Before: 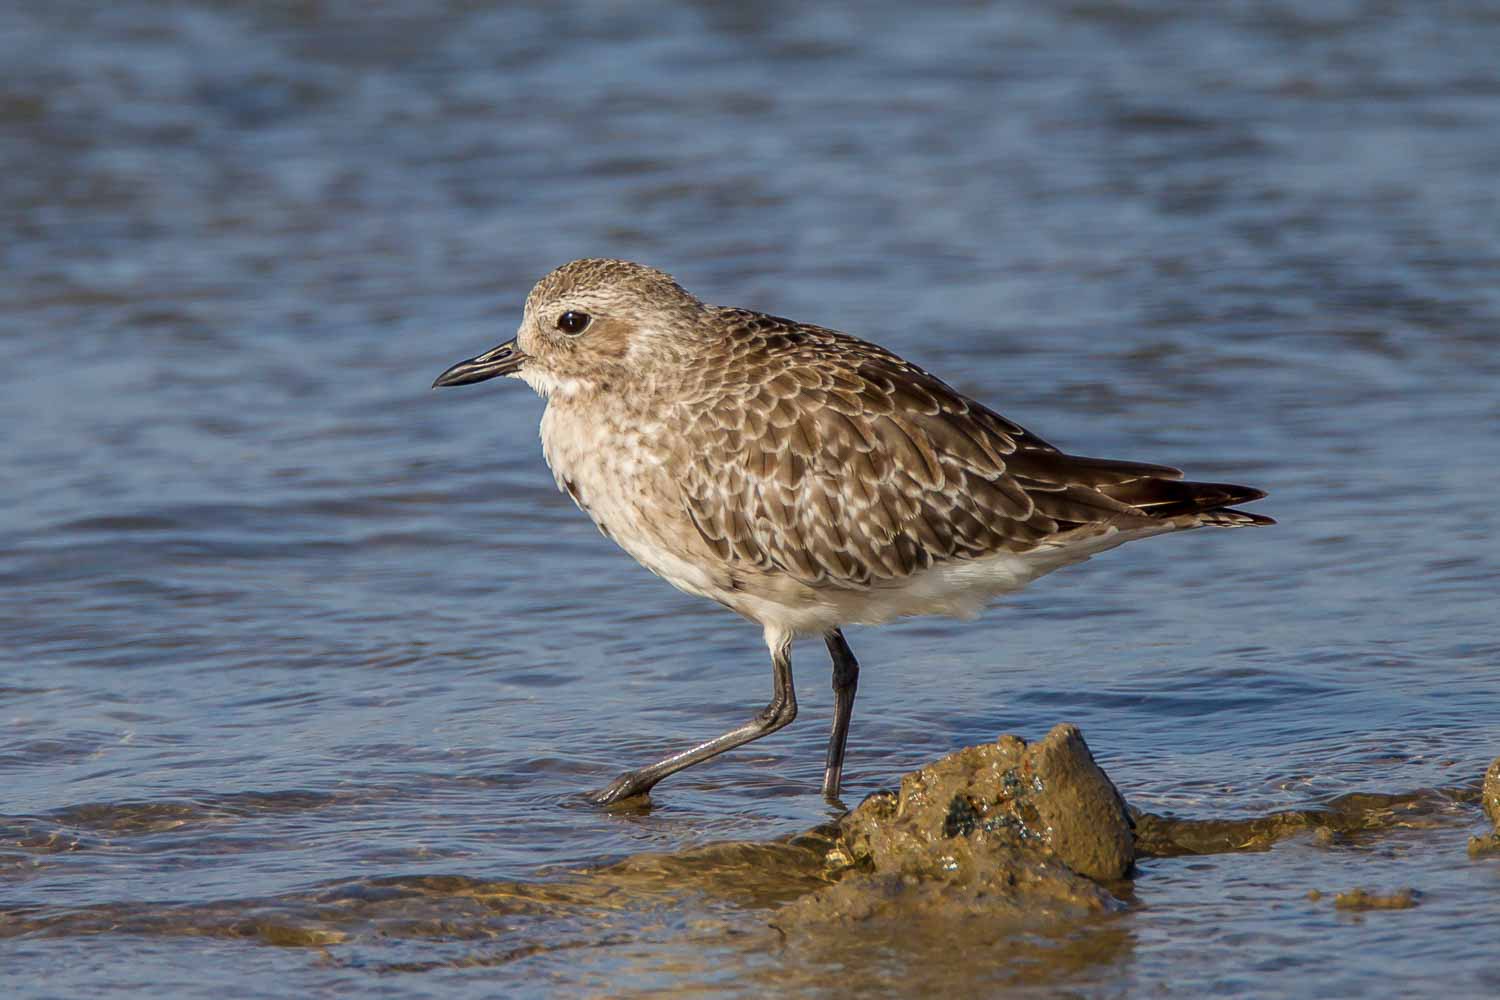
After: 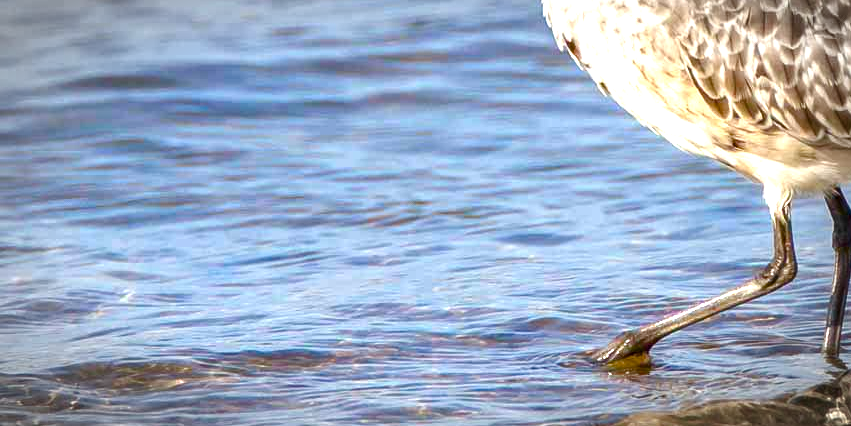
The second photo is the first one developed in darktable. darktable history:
crop: top 44.119%, right 43.223%, bottom 13.191%
contrast brightness saturation: brightness -0.088
exposure: black level correction 0, exposure 1.441 EV, compensate exposure bias true, compensate highlight preservation false
vignetting: saturation -0.643, automatic ratio true
color balance rgb: perceptual saturation grading › global saturation 27.487%, perceptual saturation grading › highlights -27.802%, perceptual saturation grading › mid-tones 15.31%, perceptual saturation grading › shadows 33.96%, global vibrance 30.358%
